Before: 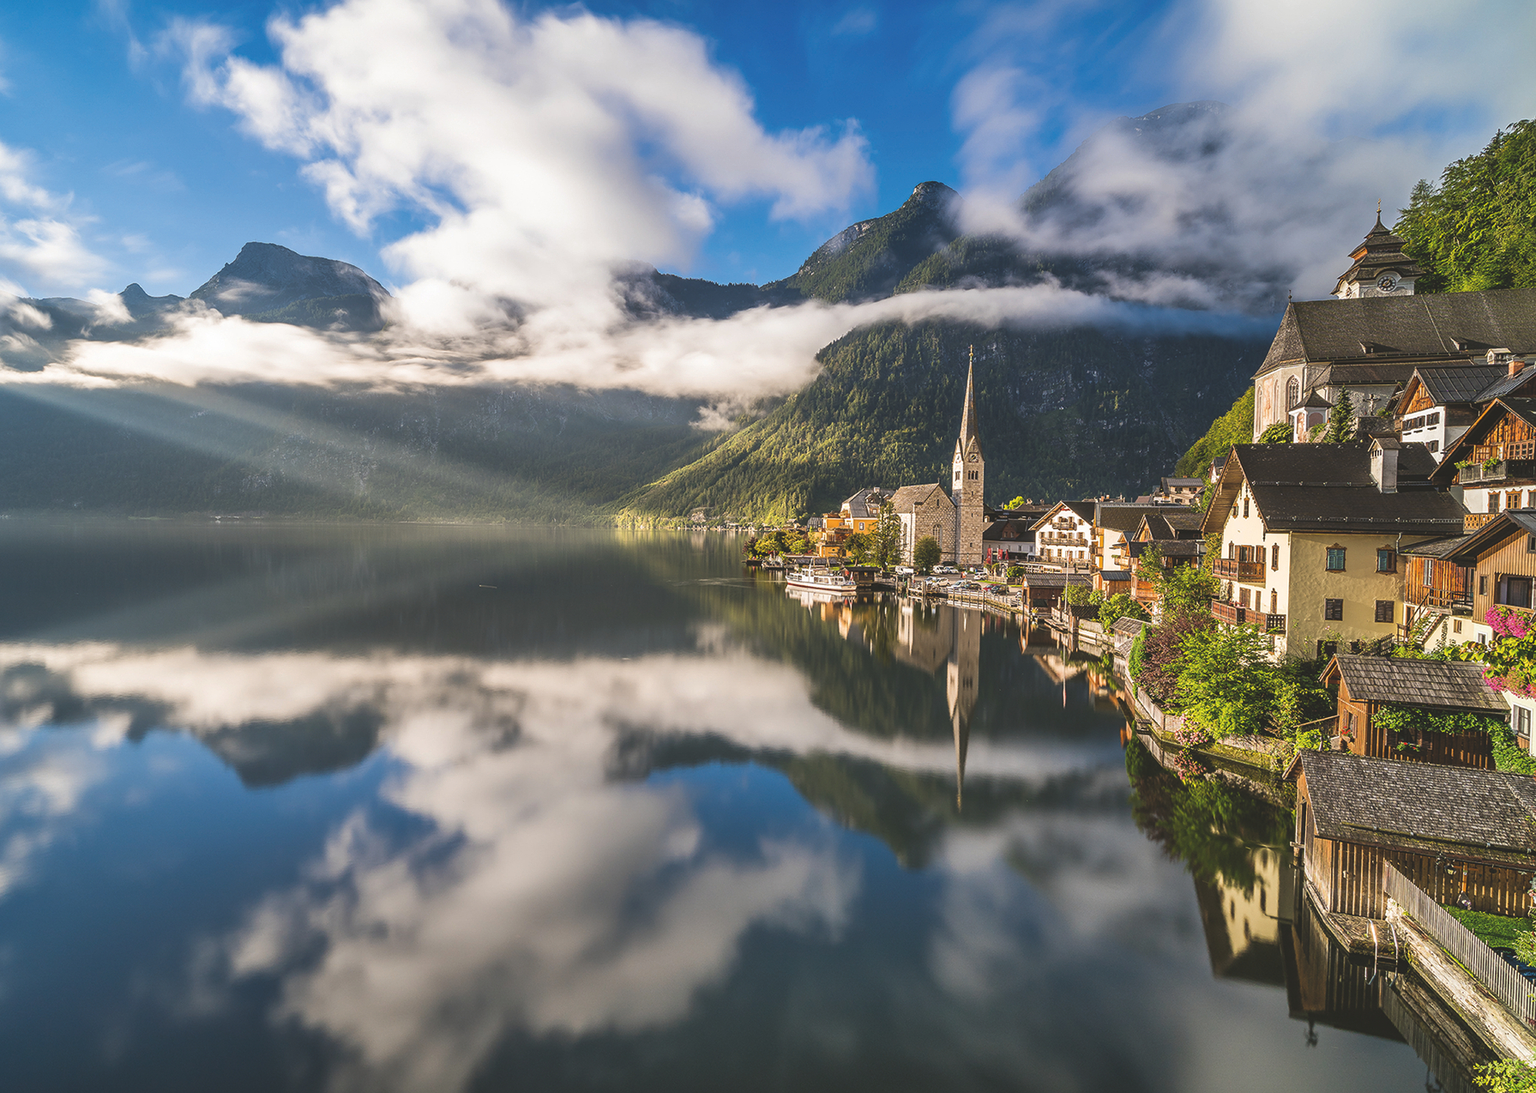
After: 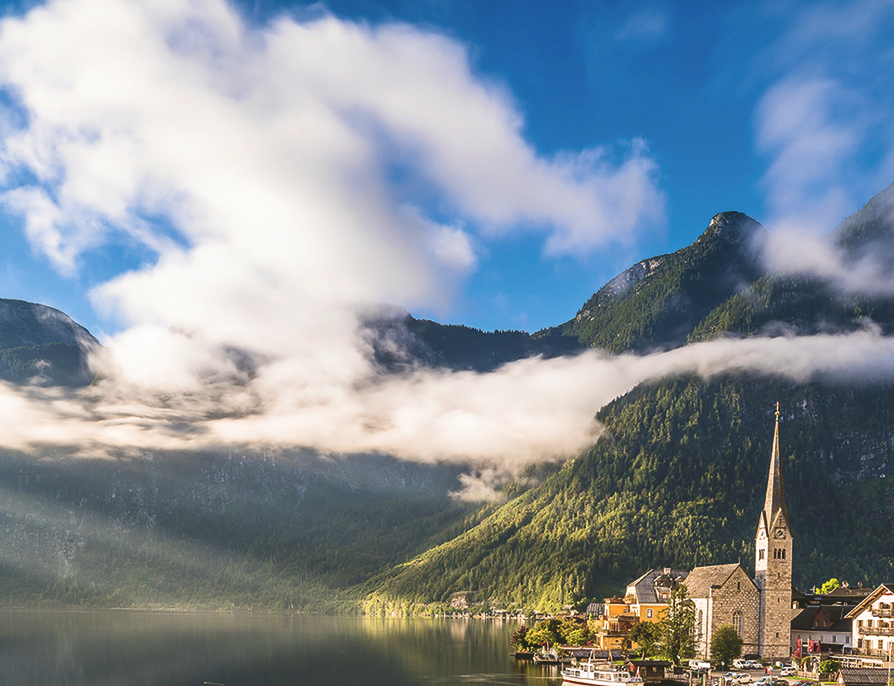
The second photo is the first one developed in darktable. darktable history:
crop: left 19.859%, right 30.204%, bottom 46.112%
contrast brightness saturation: contrast 0.137
velvia: on, module defaults
